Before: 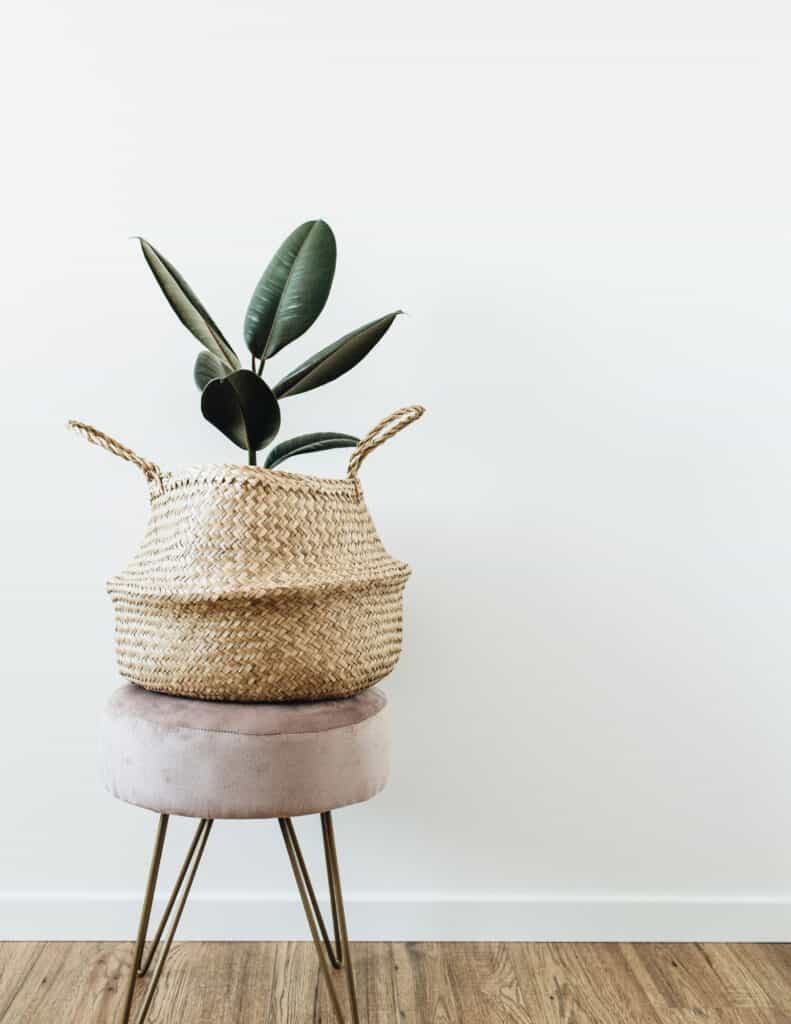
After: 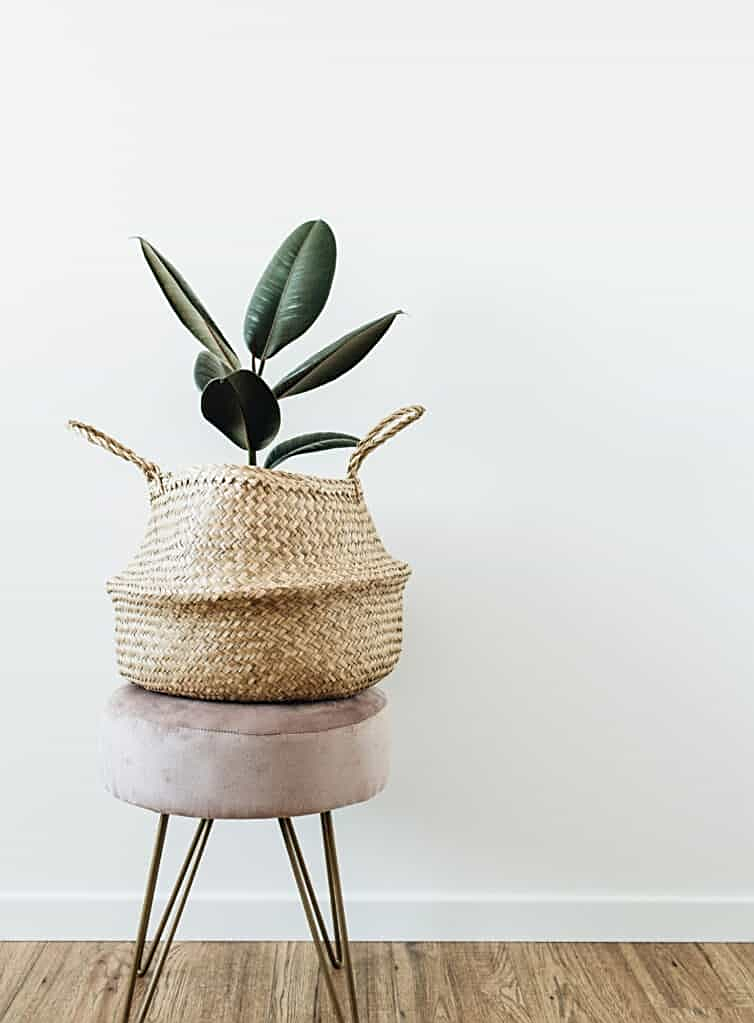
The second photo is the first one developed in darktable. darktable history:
sharpen: on, module defaults
crop: right 4.566%, bottom 0.031%
